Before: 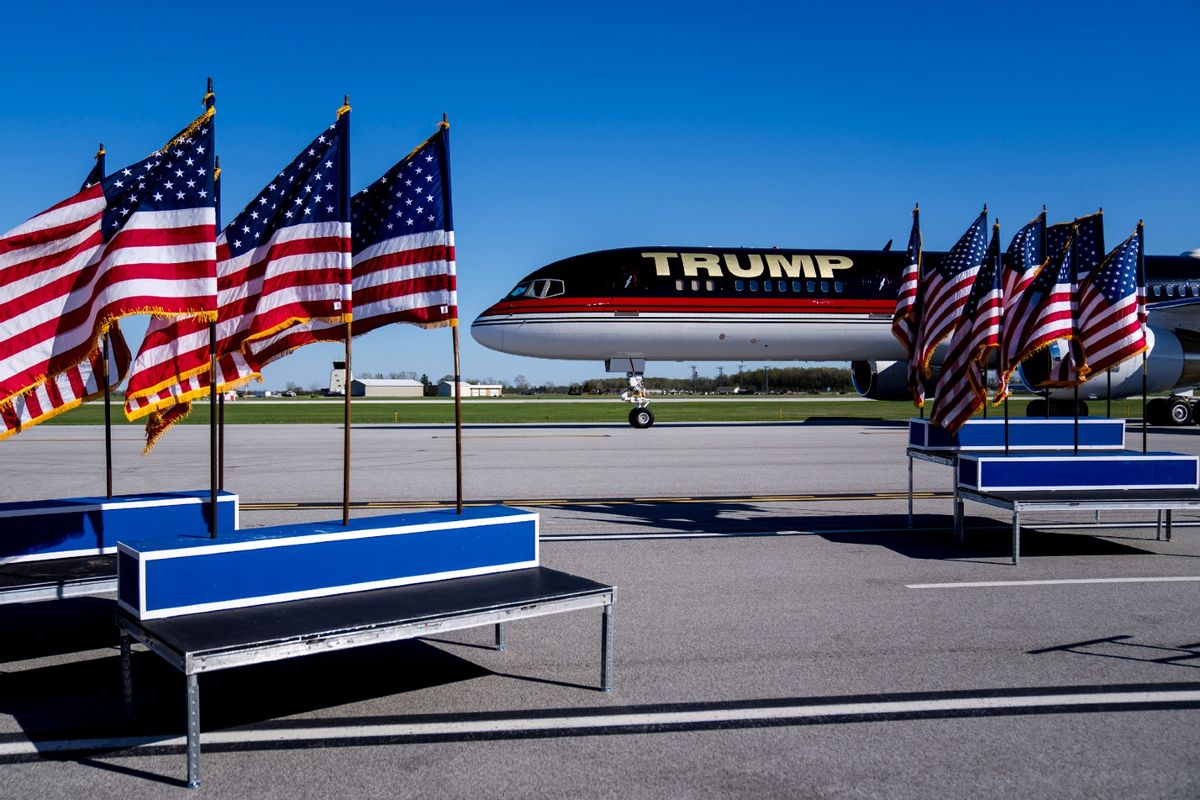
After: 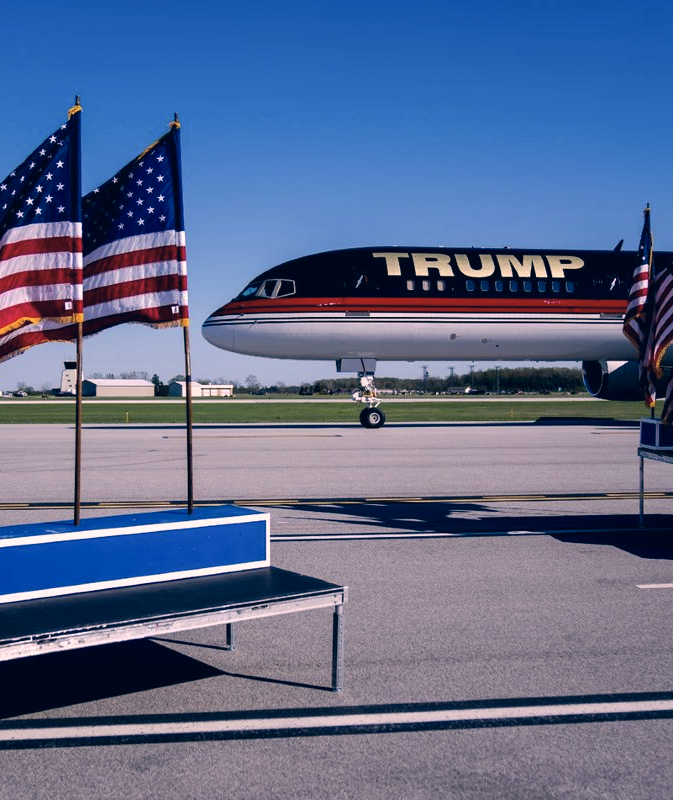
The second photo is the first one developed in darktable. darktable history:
crop and rotate: left 22.431%, right 21.416%
color correction: highlights a* 13.76, highlights b* 5.93, shadows a* -6.22, shadows b* -15.88, saturation 0.837
